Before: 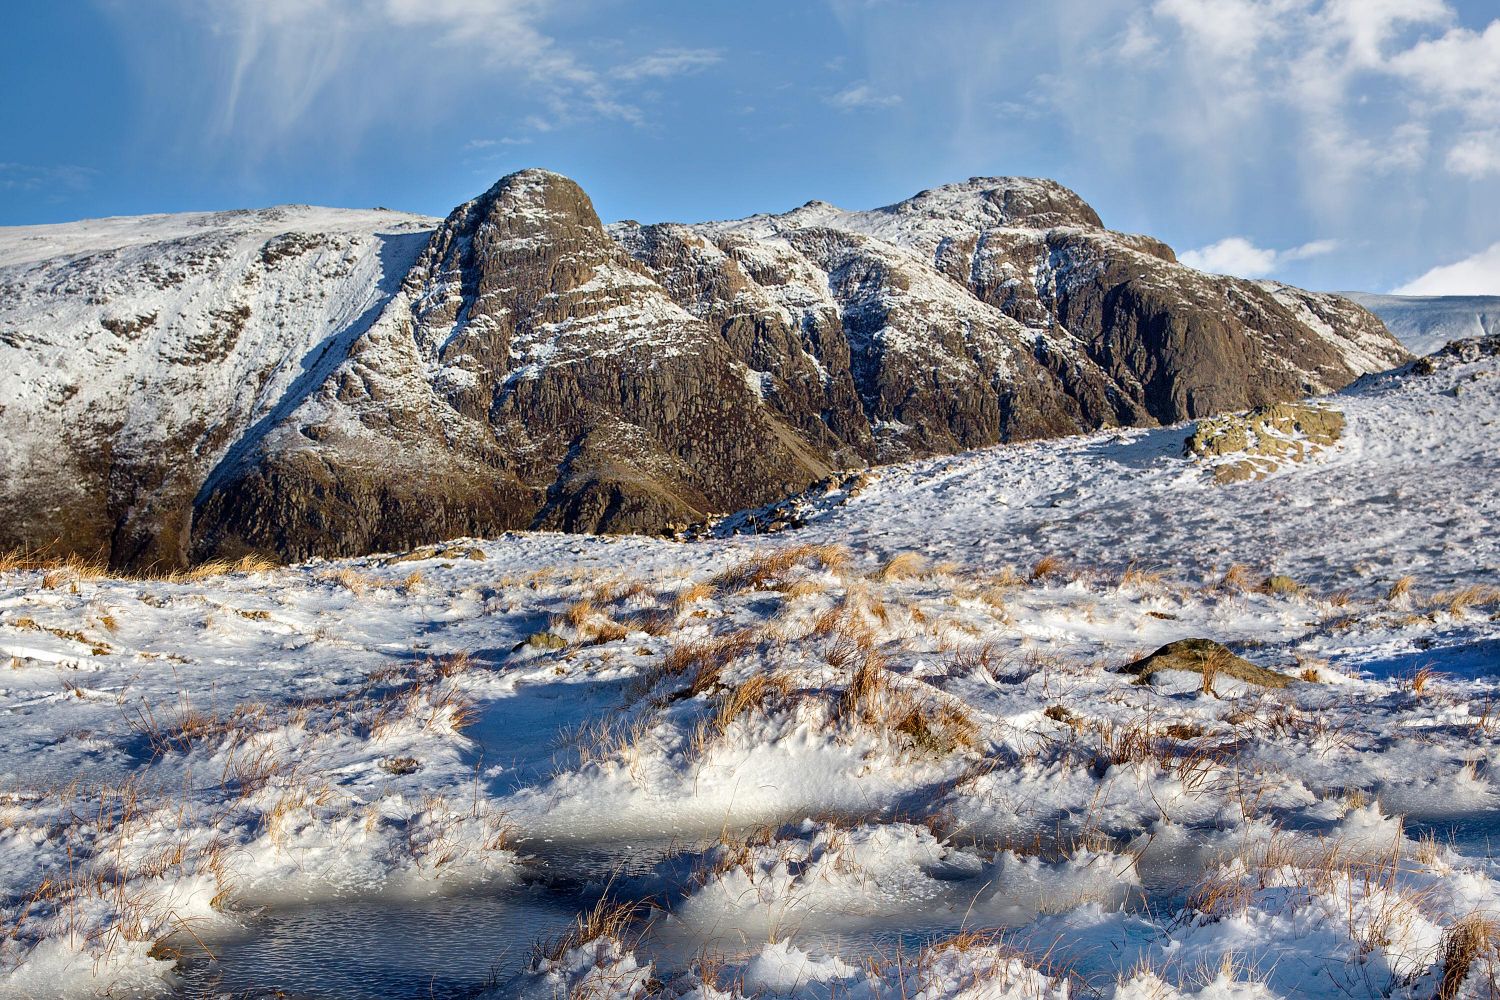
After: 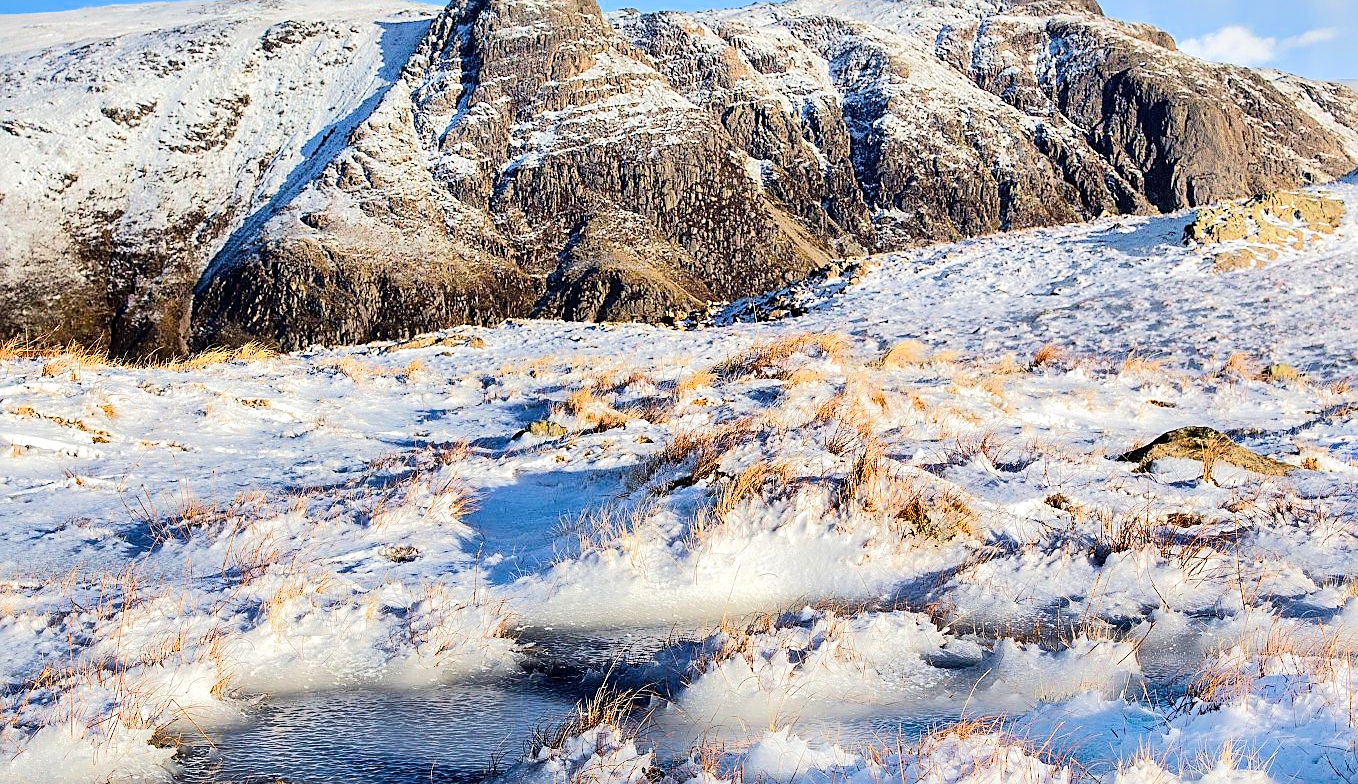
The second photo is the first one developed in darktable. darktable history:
sharpen: on, module defaults
tone equalizer: -7 EV 0.145 EV, -6 EV 0.611 EV, -5 EV 1.14 EV, -4 EV 1.32 EV, -3 EV 1.18 EV, -2 EV 0.6 EV, -1 EV 0.151 EV, edges refinement/feathering 500, mask exposure compensation -1.57 EV, preserve details no
crop: top 21.26%, right 9.406%, bottom 0.325%
